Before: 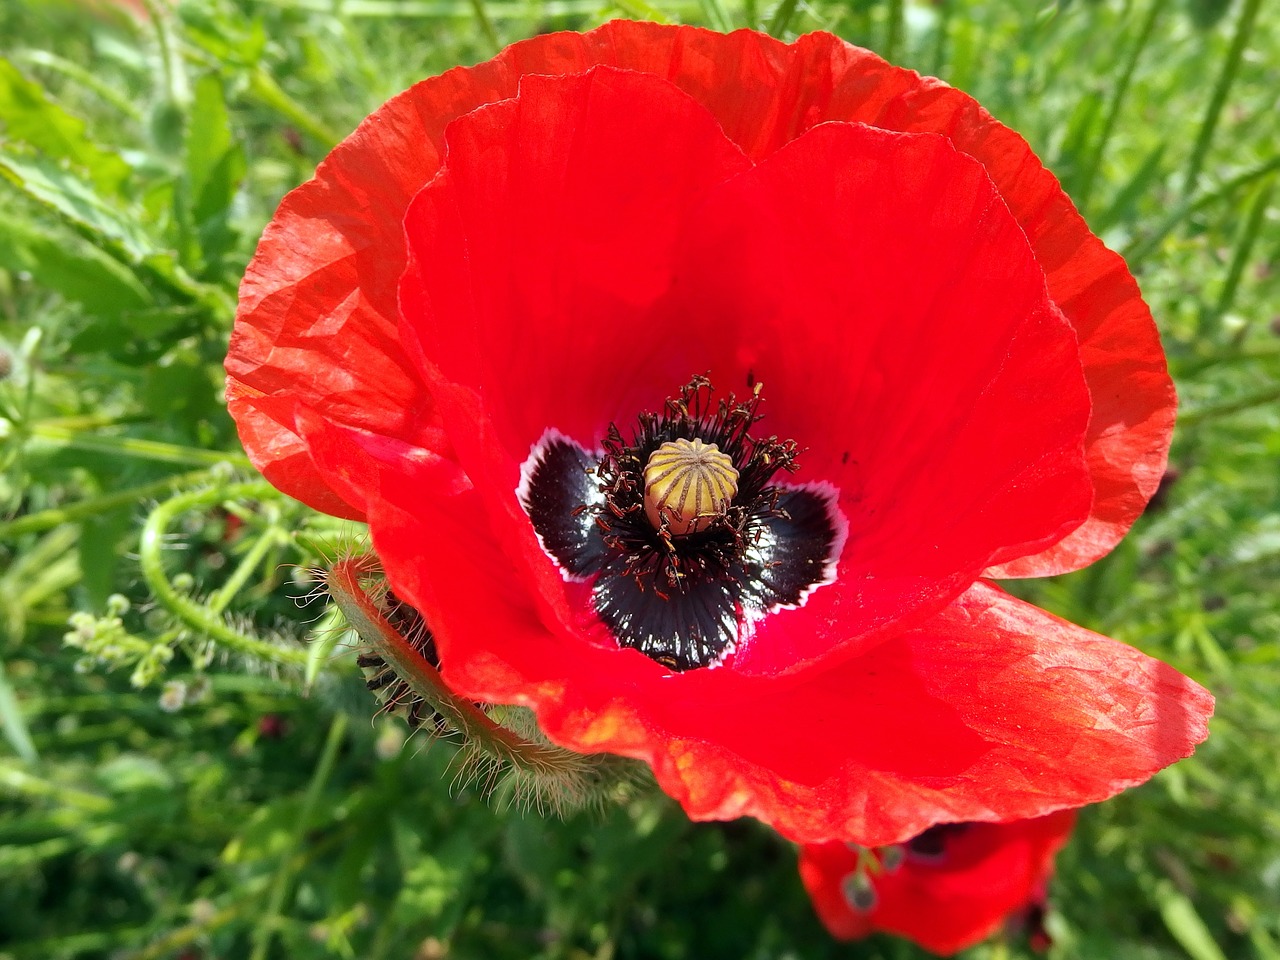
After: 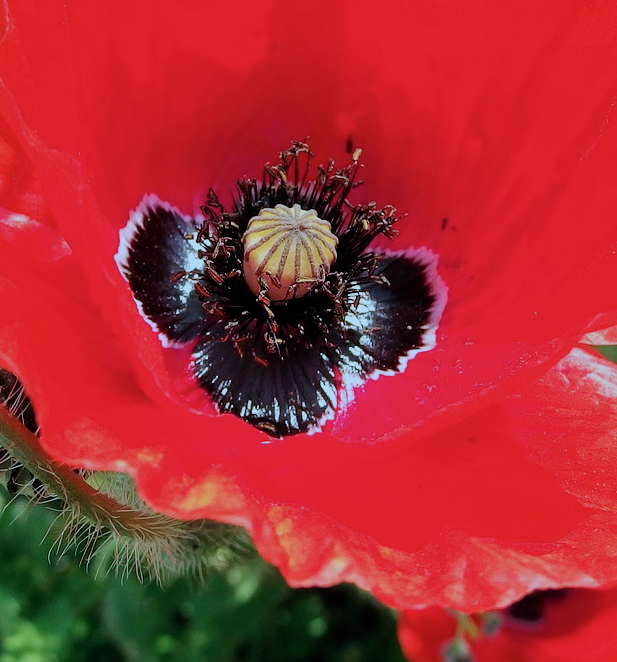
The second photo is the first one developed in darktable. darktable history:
filmic rgb: black relative exposure -7.65 EV, white relative exposure 4.56 EV, hardness 3.61
crop: left 31.35%, top 24.473%, right 20.414%, bottom 6.559%
color correction: highlights a* -9.78, highlights b* -21
